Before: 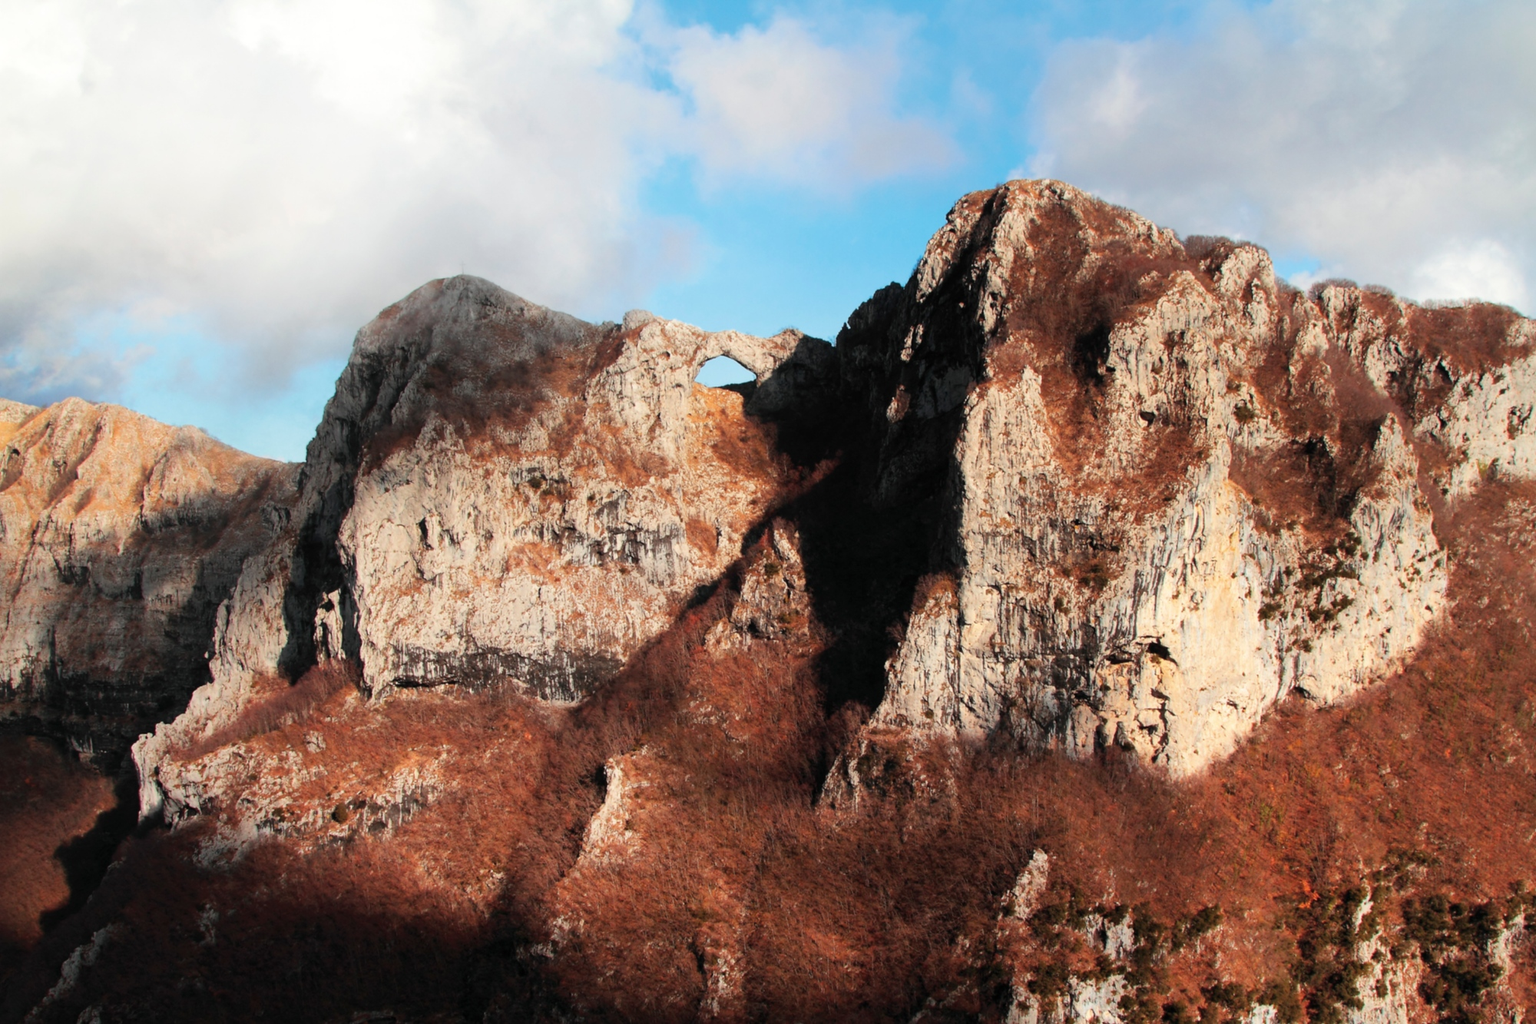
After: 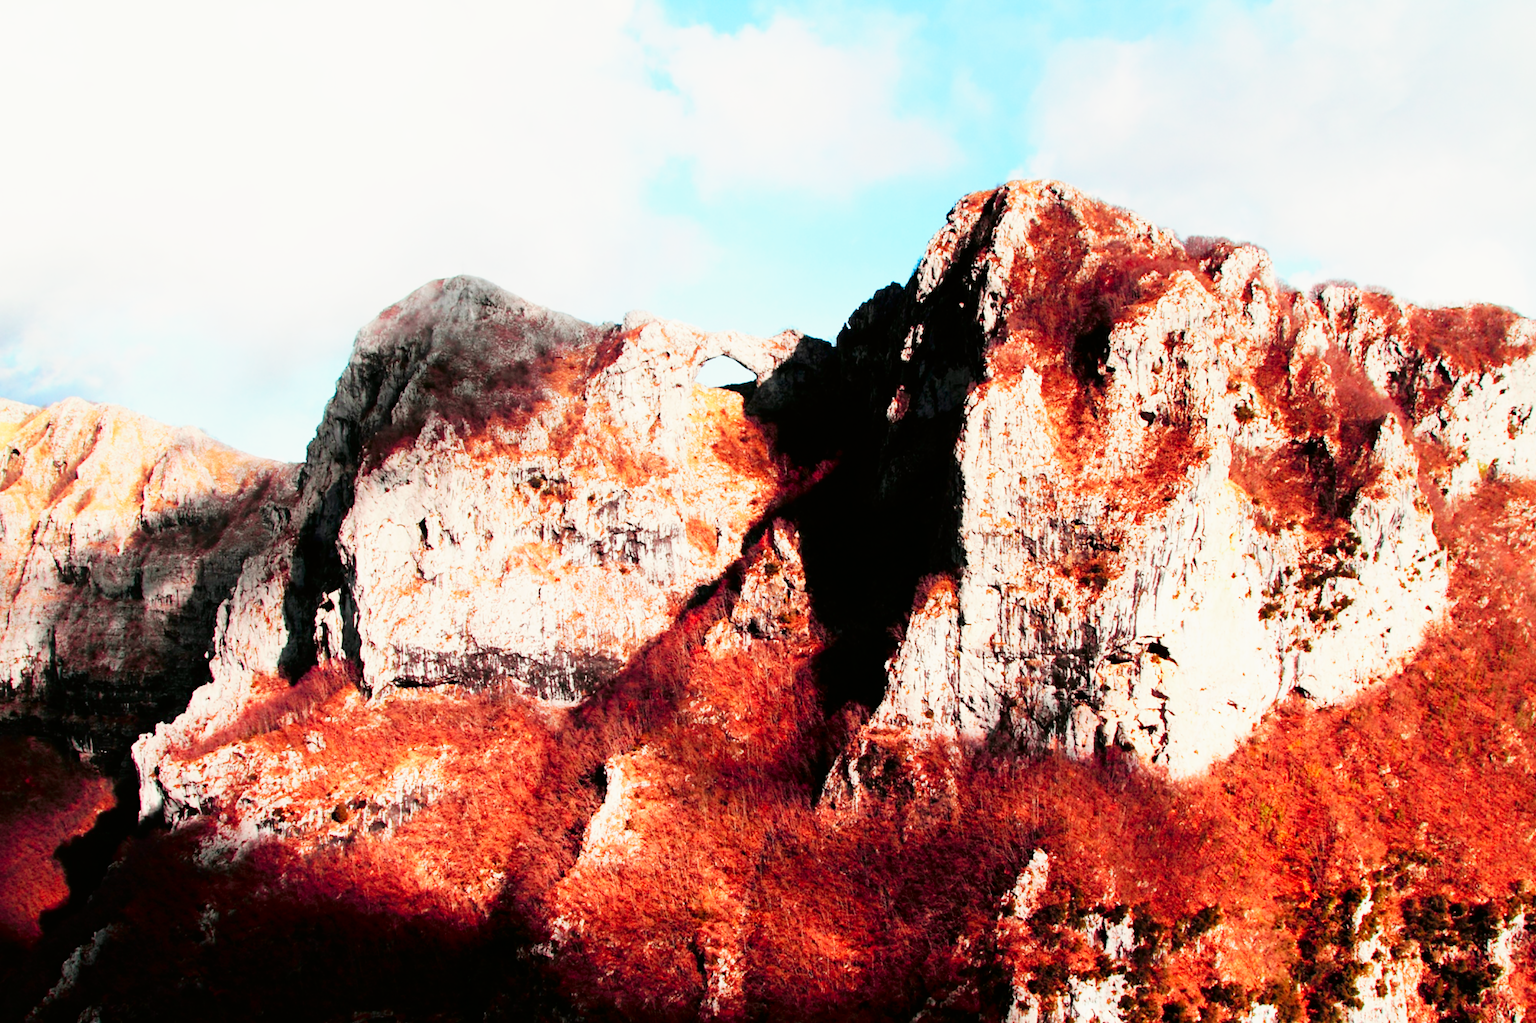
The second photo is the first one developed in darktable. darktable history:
tone curve: curves: ch0 [(0, 0) (0.059, 0.027) (0.162, 0.125) (0.304, 0.279) (0.547, 0.532) (0.828, 0.815) (1, 0.983)]; ch1 [(0, 0) (0.23, 0.166) (0.34, 0.308) (0.371, 0.337) (0.429, 0.411) (0.477, 0.462) (0.499, 0.498) (0.529, 0.537) (0.559, 0.582) (0.743, 0.798) (1, 1)]; ch2 [(0, 0) (0.431, 0.414) (0.498, 0.503) (0.524, 0.528) (0.568, 0.546) (0.6, 0.597) (0.634, 0.645) (0.728, 0.742) (1, 1)], color space Lab, independent channels, preserve colors none
base curve: curves: ch0 [(0, 0) (0.007, 0.004) (0.027, 0.03) (0.046, 0.07) (0.207, 0.54) (0.442, 0.872) (0.673, 0.972) (1, 1)], preserve colors none
